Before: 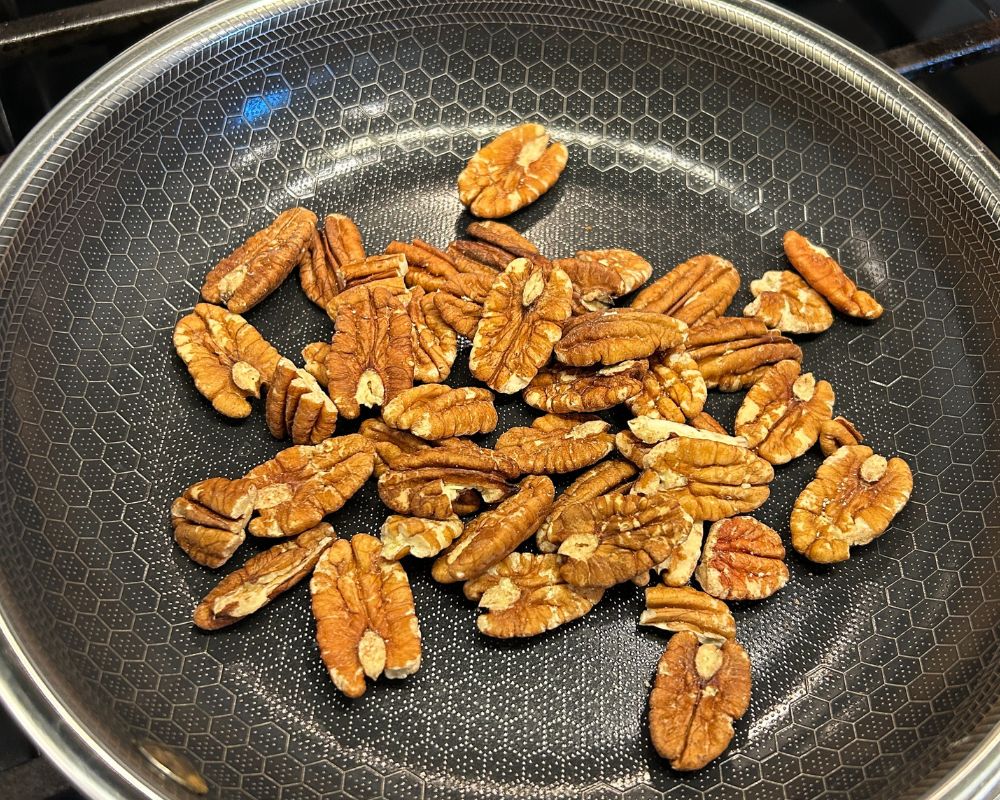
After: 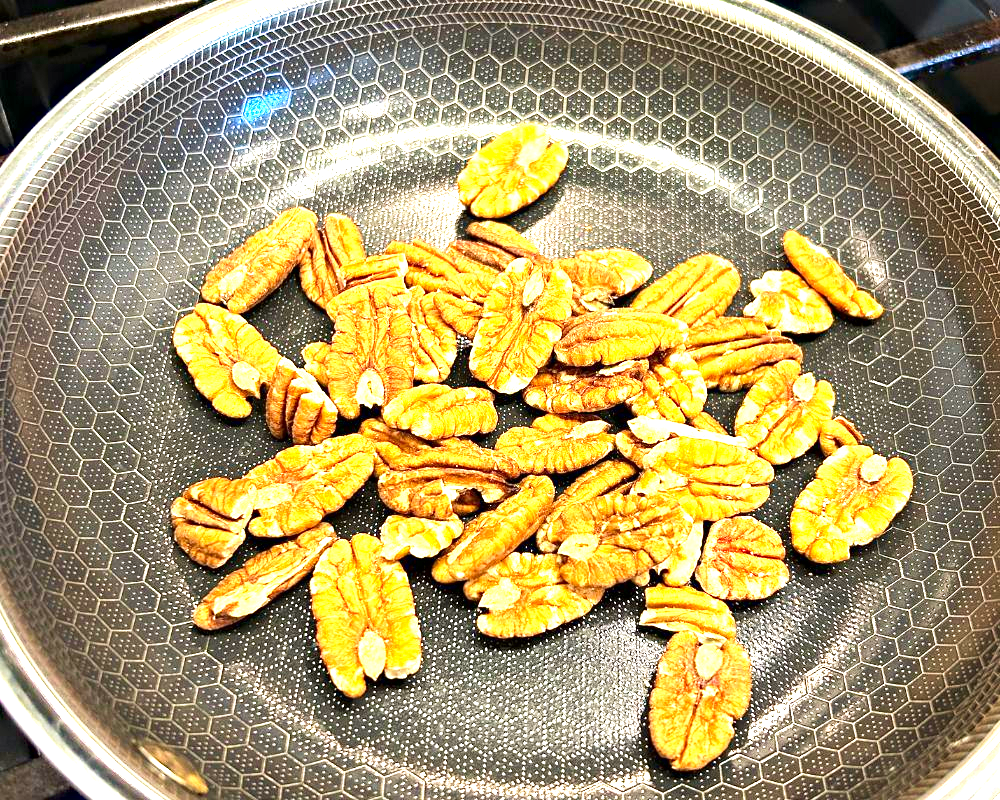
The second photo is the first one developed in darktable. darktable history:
exposure: black level correction 0.001, exposure 1.829 EV, compensate highlight preservation false
velvia: on, module defaults
haze removal: compatibility mode true
contrast brightness saturation: contrast 0.15, brightness -0.015, saturation 0.103
